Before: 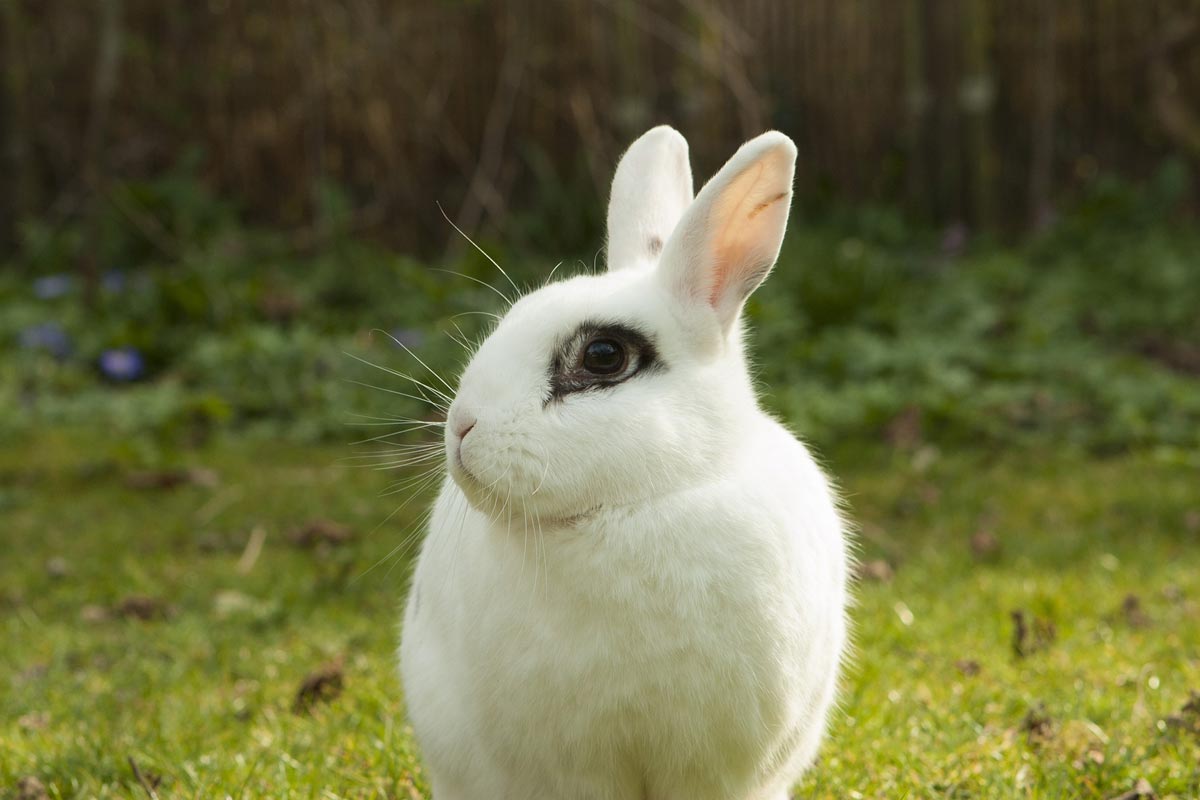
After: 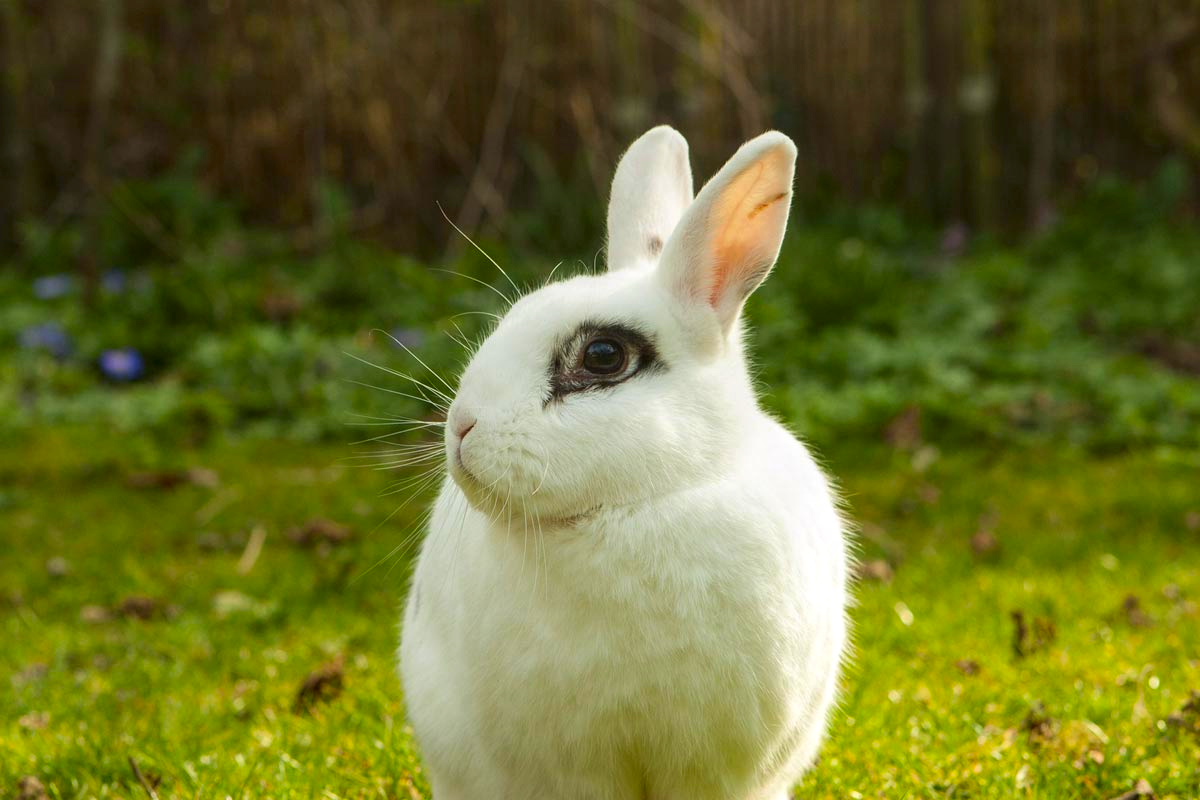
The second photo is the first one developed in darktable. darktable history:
local contrast: on, module defaults
contrast brightness saturation: saturation 0.5
